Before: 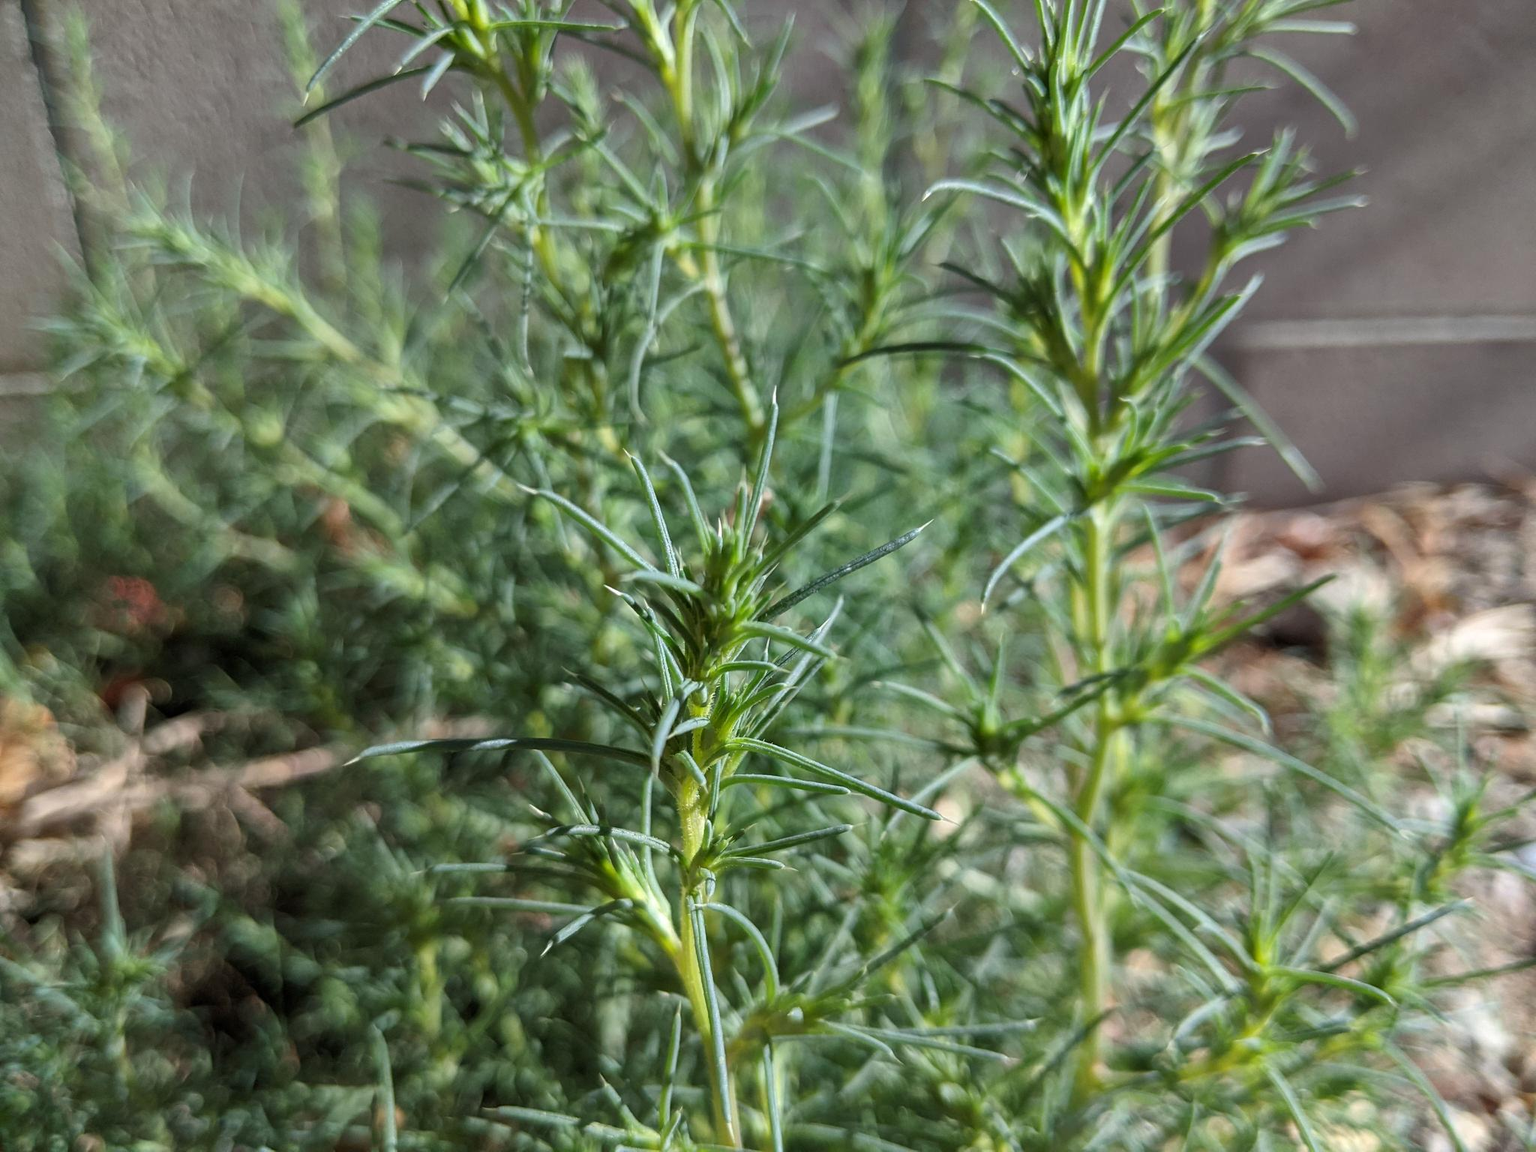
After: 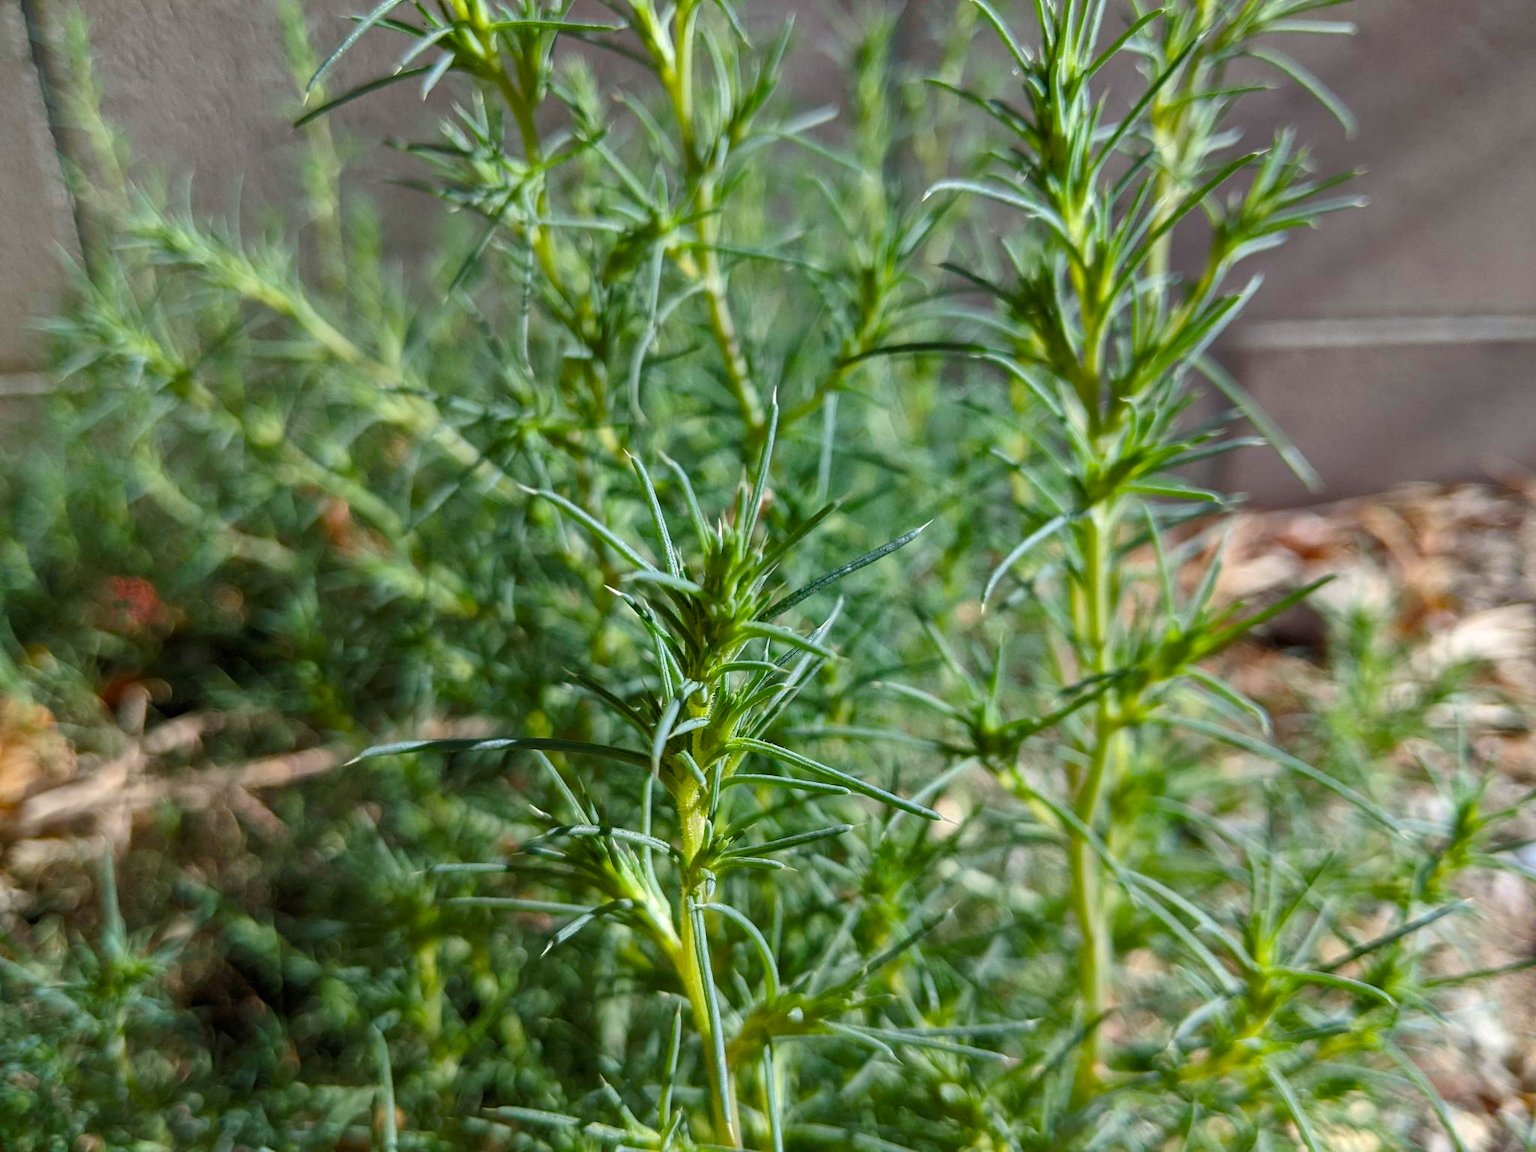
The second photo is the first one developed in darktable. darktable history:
color balance rgb: perceptual saturation grading › global saturation 34.907%, perceptual saturation grading › highlights -25.136%, perceptual saturation grading › shadows 25.226%, global vibrance 20%
